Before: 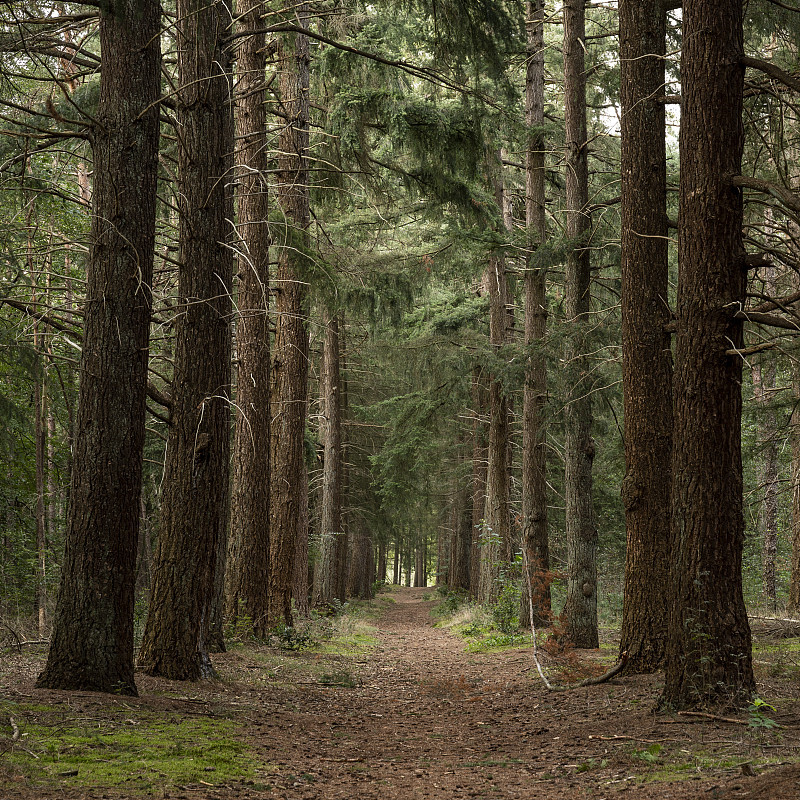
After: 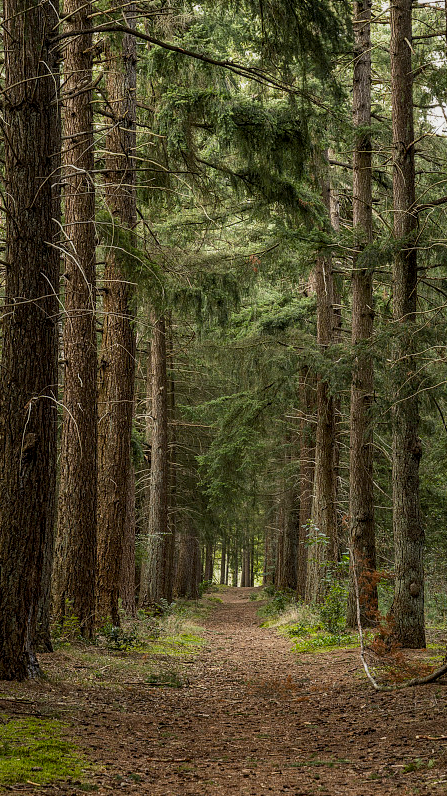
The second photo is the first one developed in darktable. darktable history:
color balance: output saturation 120%
local contrast: detail 130%
crop: left 21.674%, right 22.086%
shadows and highlights: radius 121.13, shadows 21.4, white point adjustment -9.72, highlights -14.39, soften with gaussian
